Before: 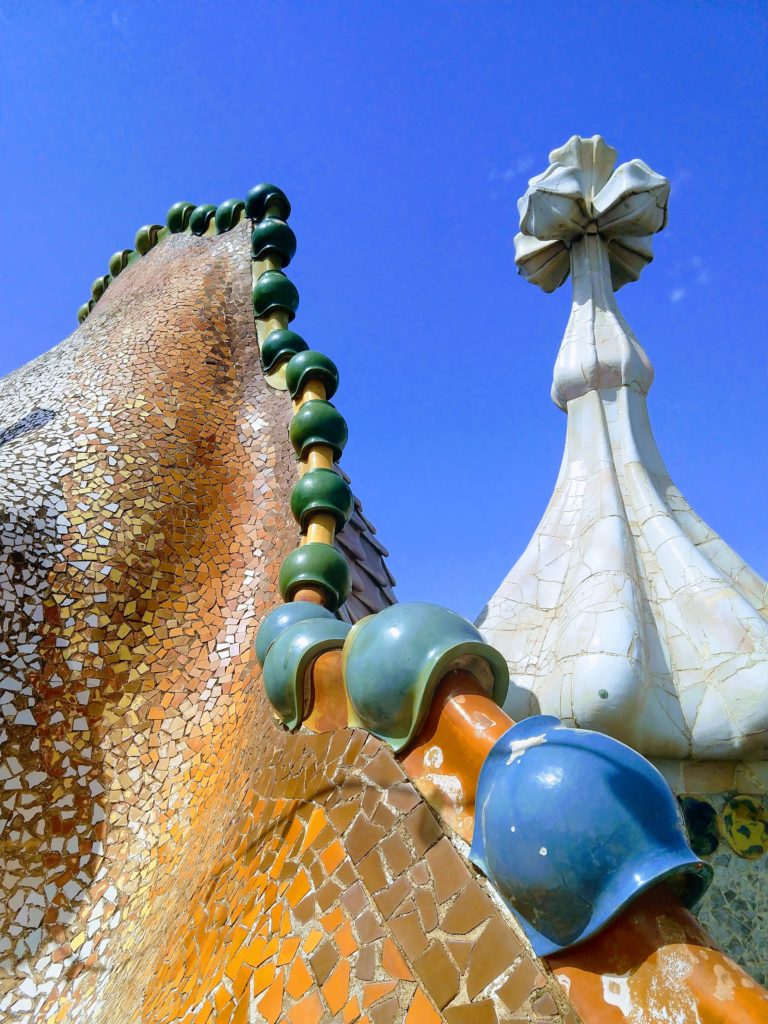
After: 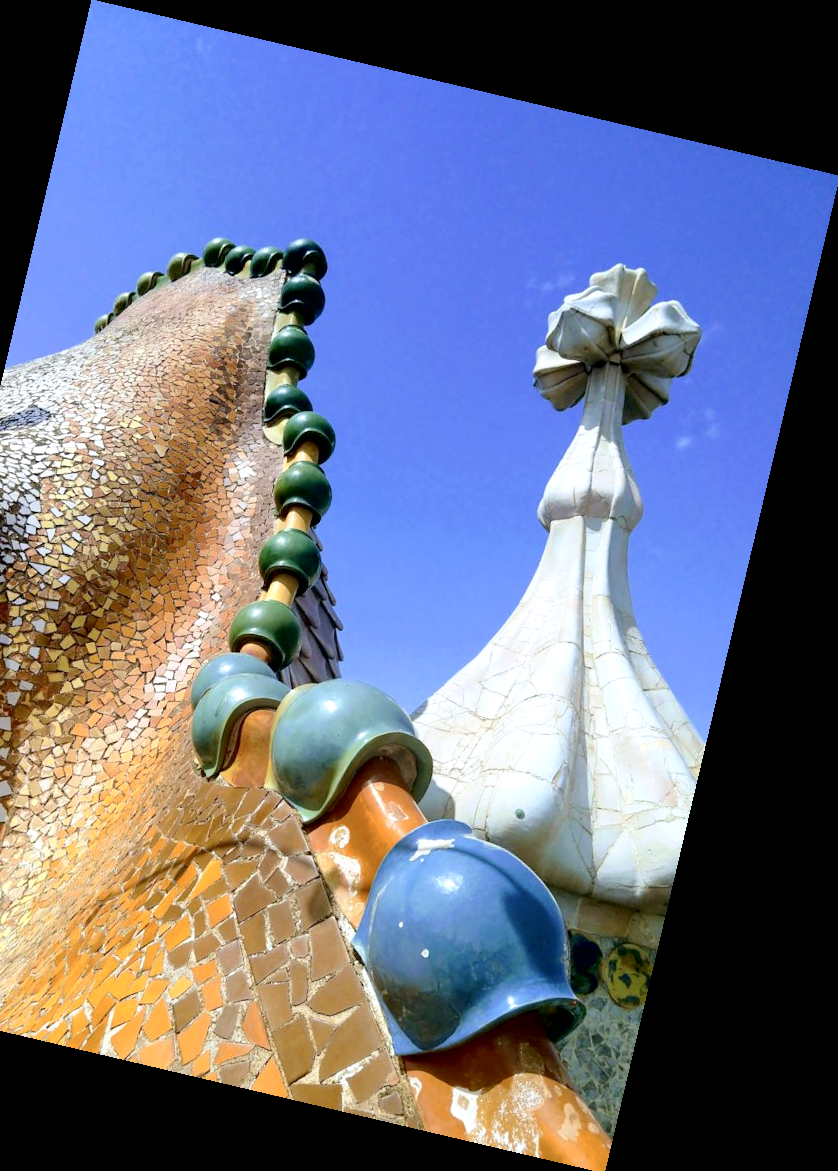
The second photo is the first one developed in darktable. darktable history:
crop and rotate: left 14.584%
contrast brightness saturation: contrast 0.11, saturation -0.17
exposure: black level correction 0.005, exposure 0.286 EV, compensate highlight preservation false
rotate and perspective: rotation 13.27°, automatic cropping off
